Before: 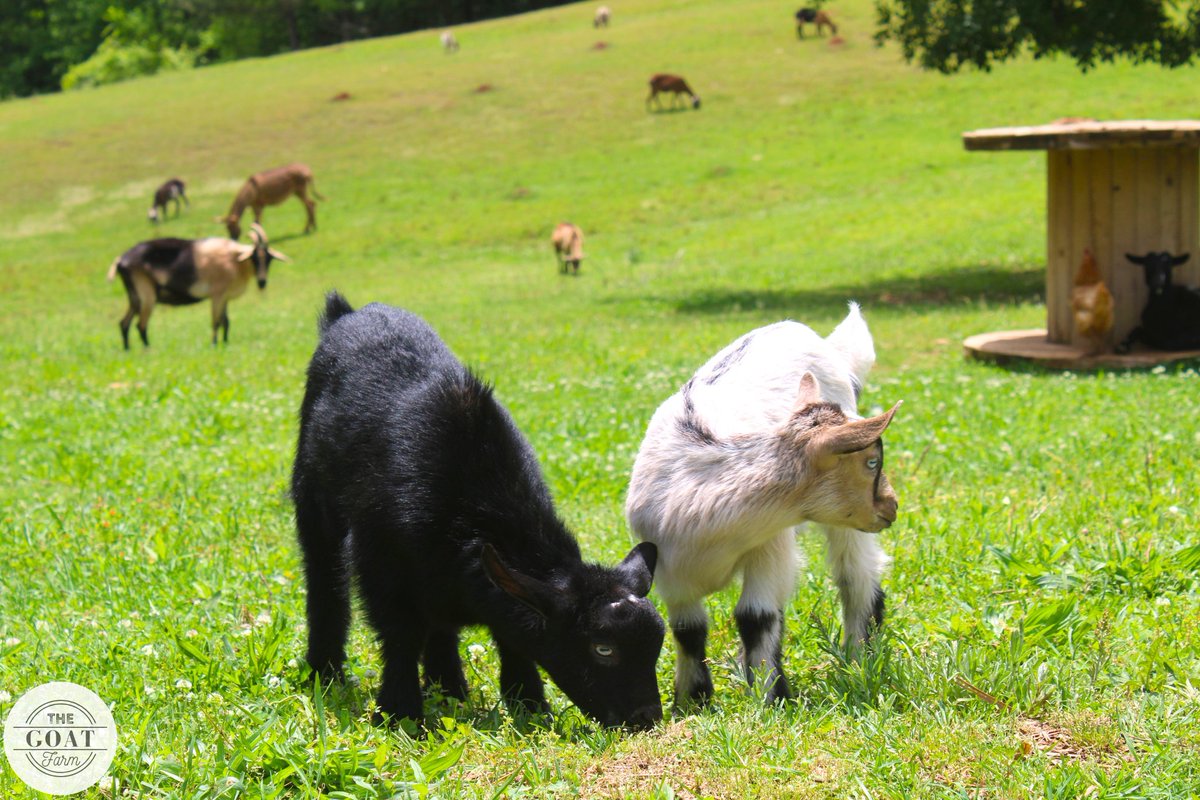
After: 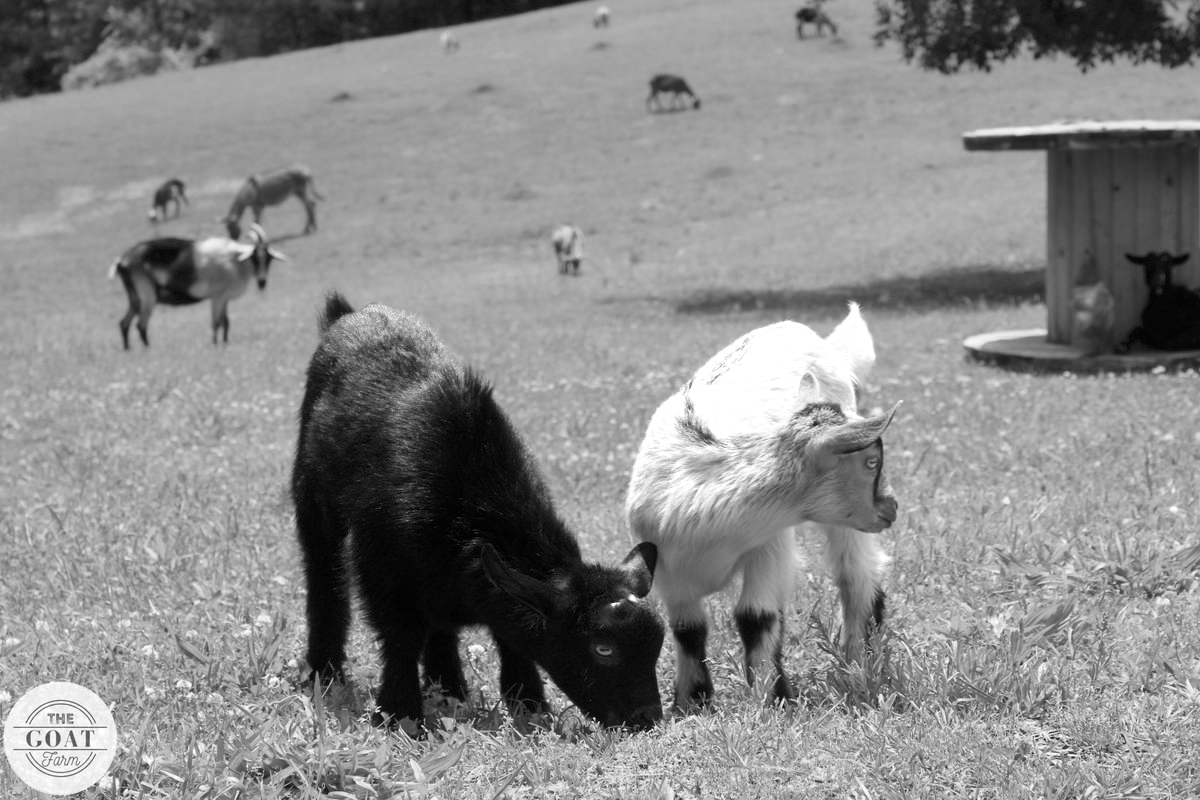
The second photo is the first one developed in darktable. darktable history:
exposure: black level correction 0.004, exposure 0.016 EV, compensate exposure bias true, compensate highlight preservation false
color zones: curves: ch0 [(0, 0.613) (0.01, 0.613) (0.245, 0.448) (0.498, 0.529) (0.642, 0.665) (0.879, 0.777) (0.99, 0.613)]; ch1 [(0, 0) (0.143, 0) (0.286, 0) (0.429, 0) (0.571, 0) (0.714, 0) (0.857, 0)]
